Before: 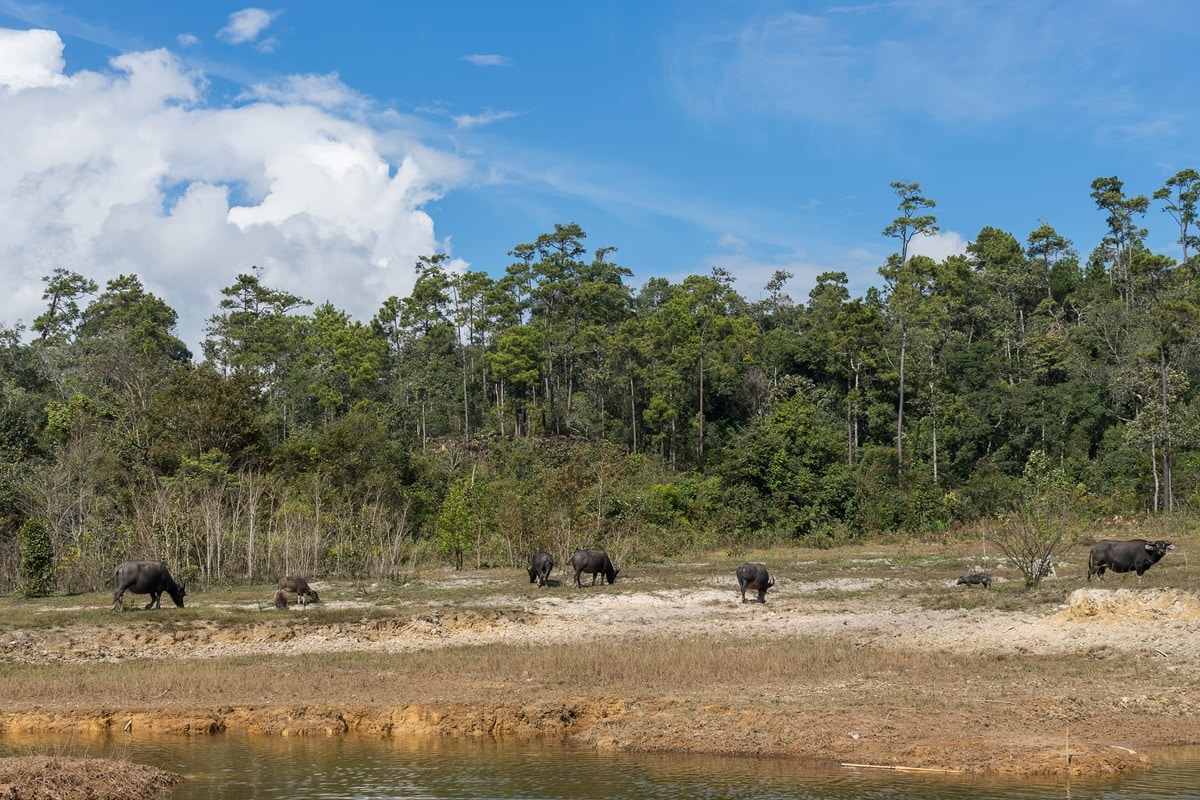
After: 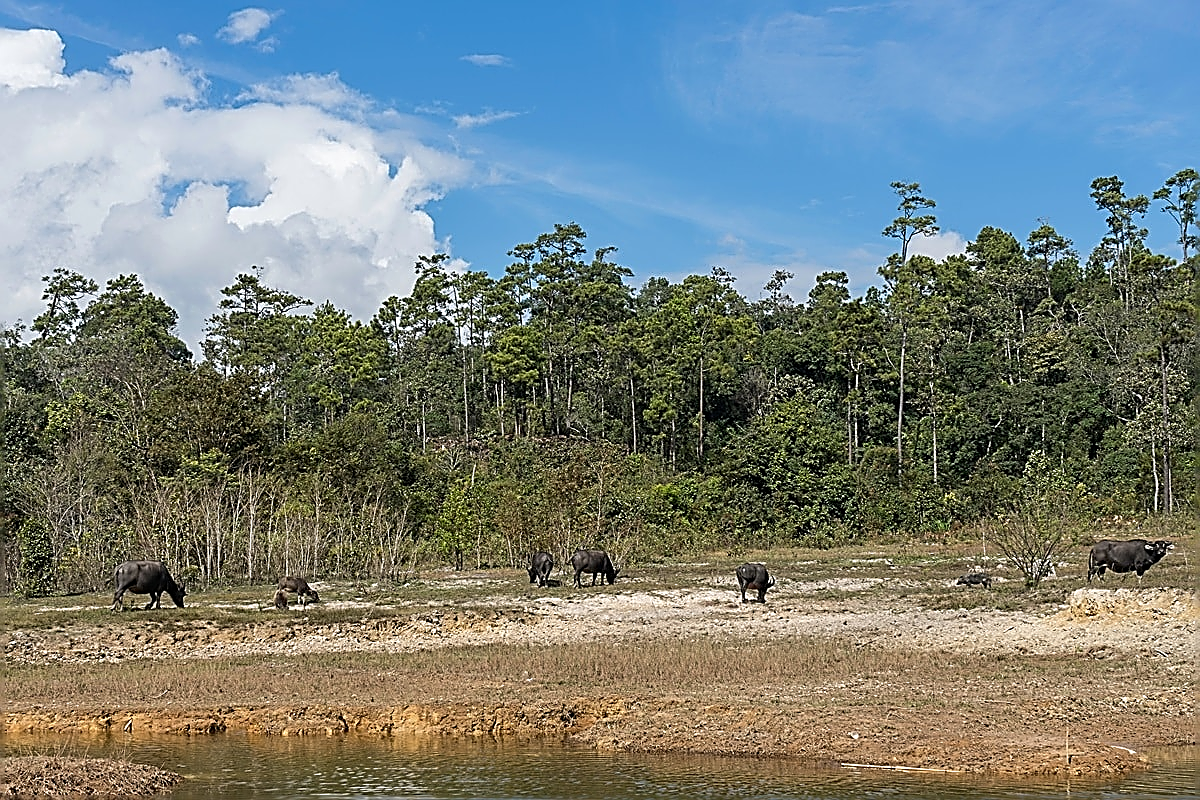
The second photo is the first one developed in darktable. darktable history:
sharpen: amount 1.859
